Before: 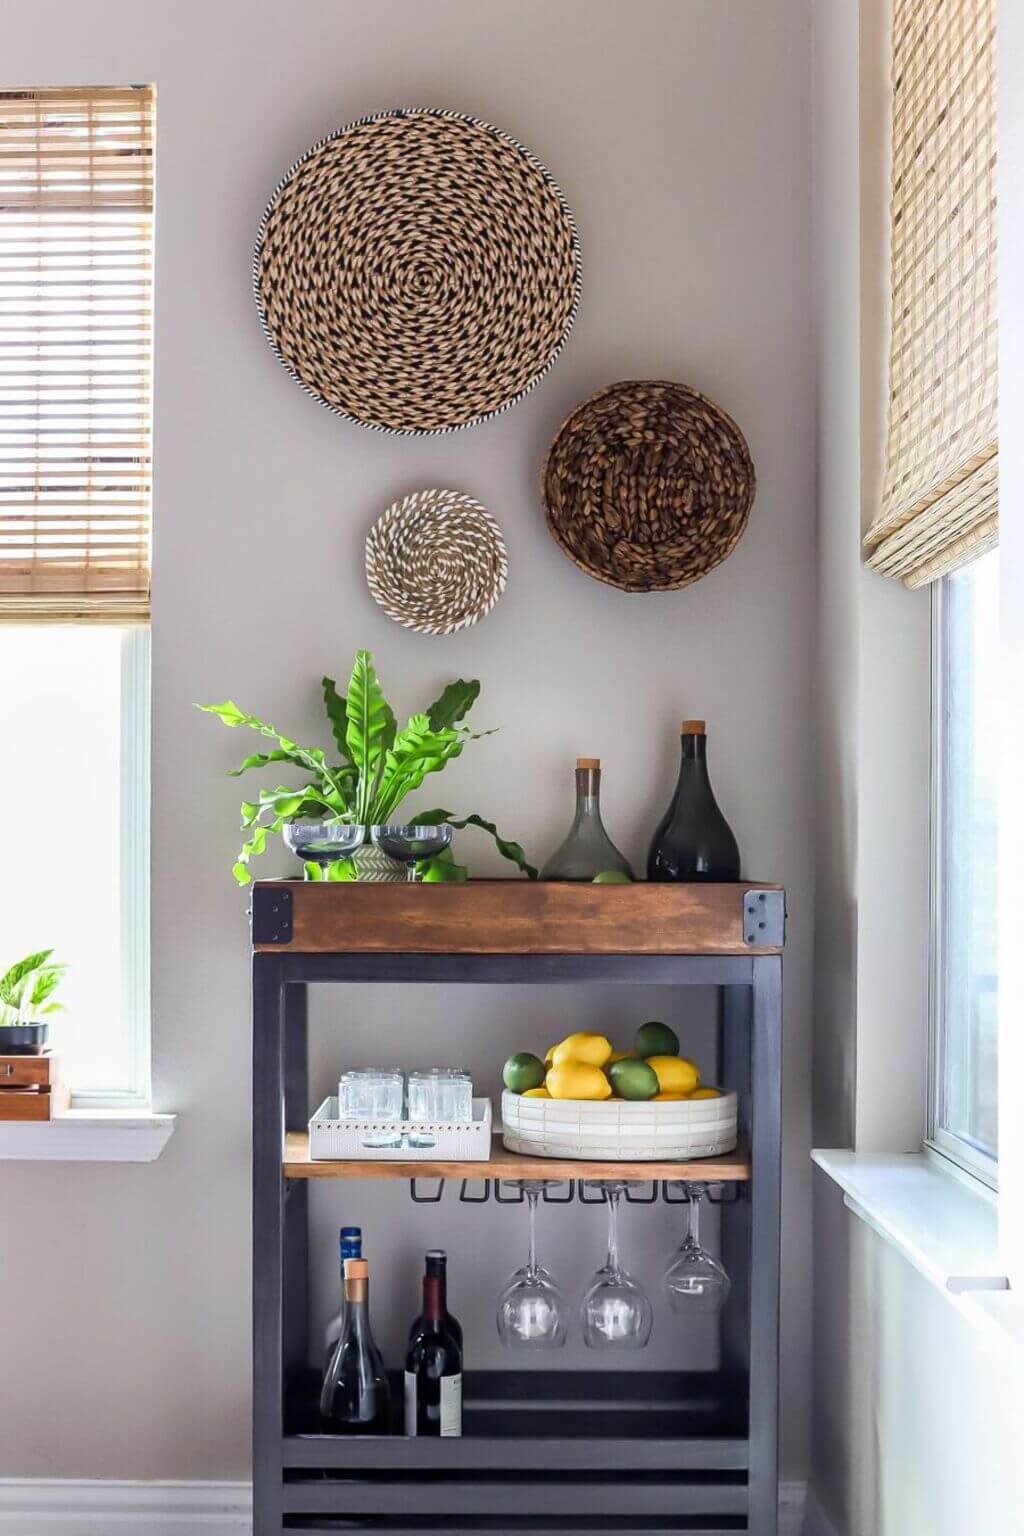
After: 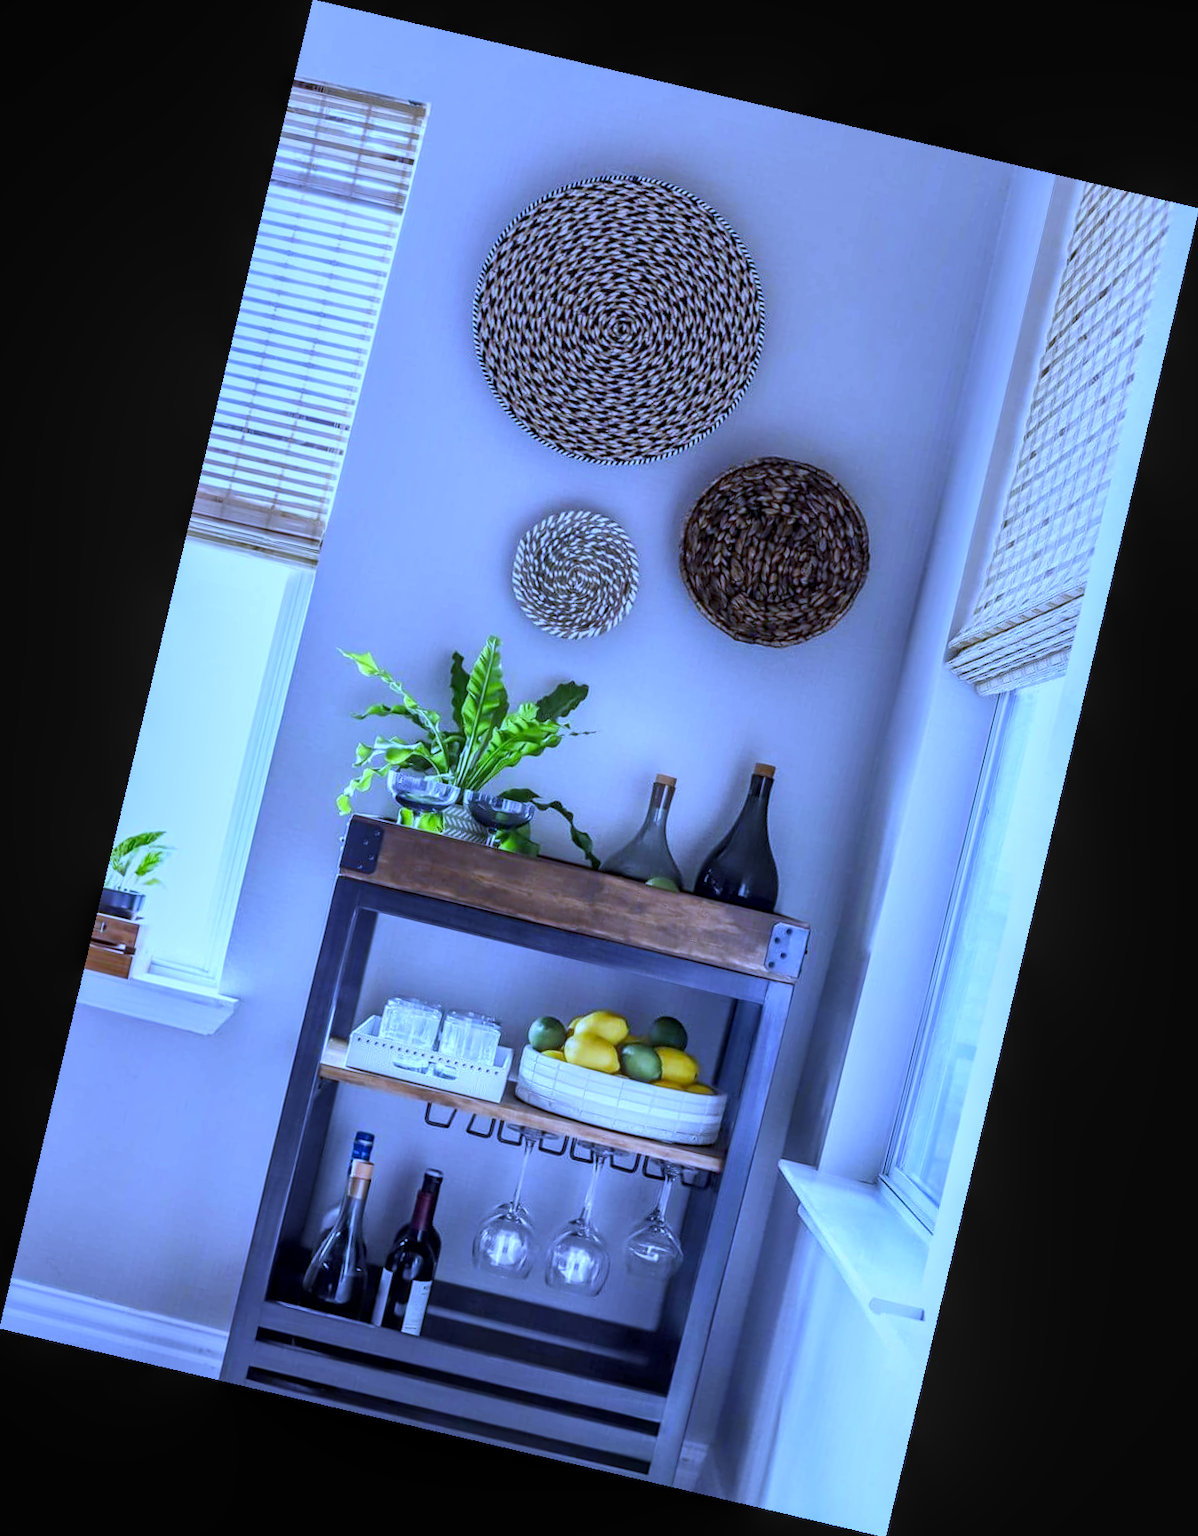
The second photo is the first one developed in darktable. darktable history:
white balance: red 0.766, blue 1.537
local contrast: on, module defaults
tone equalizer: on, module defaults
rotate and perspective: rotation 13.27°, automatic cropping off
